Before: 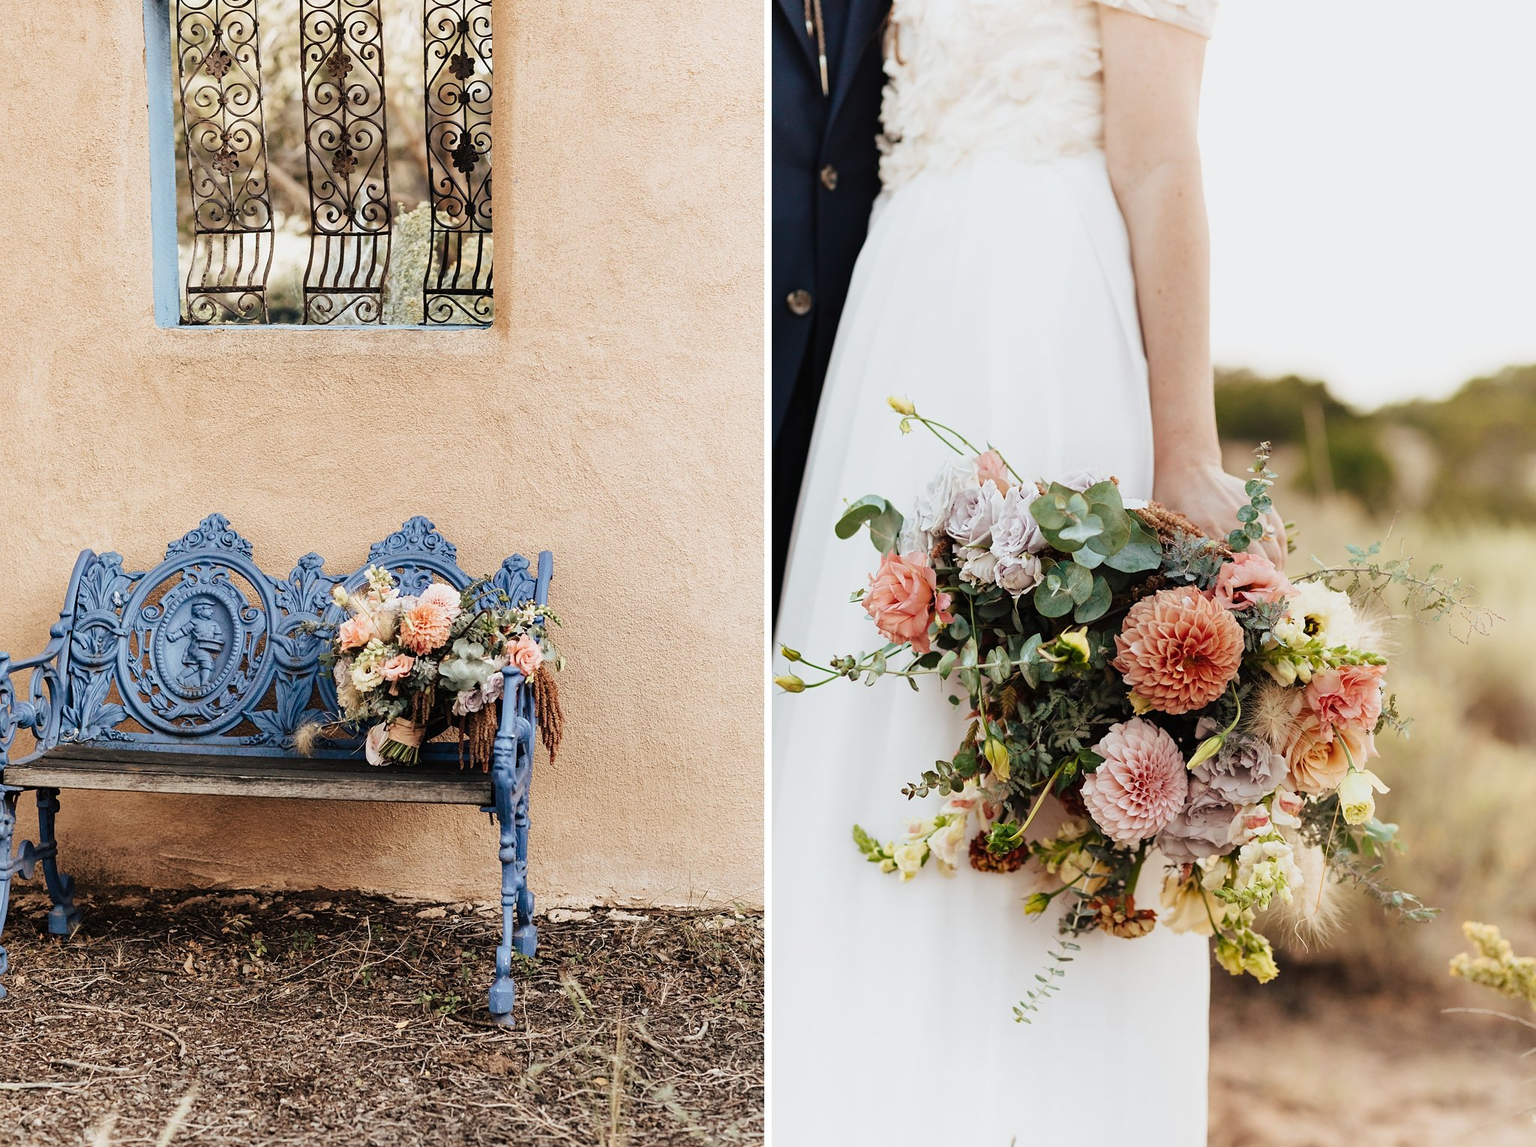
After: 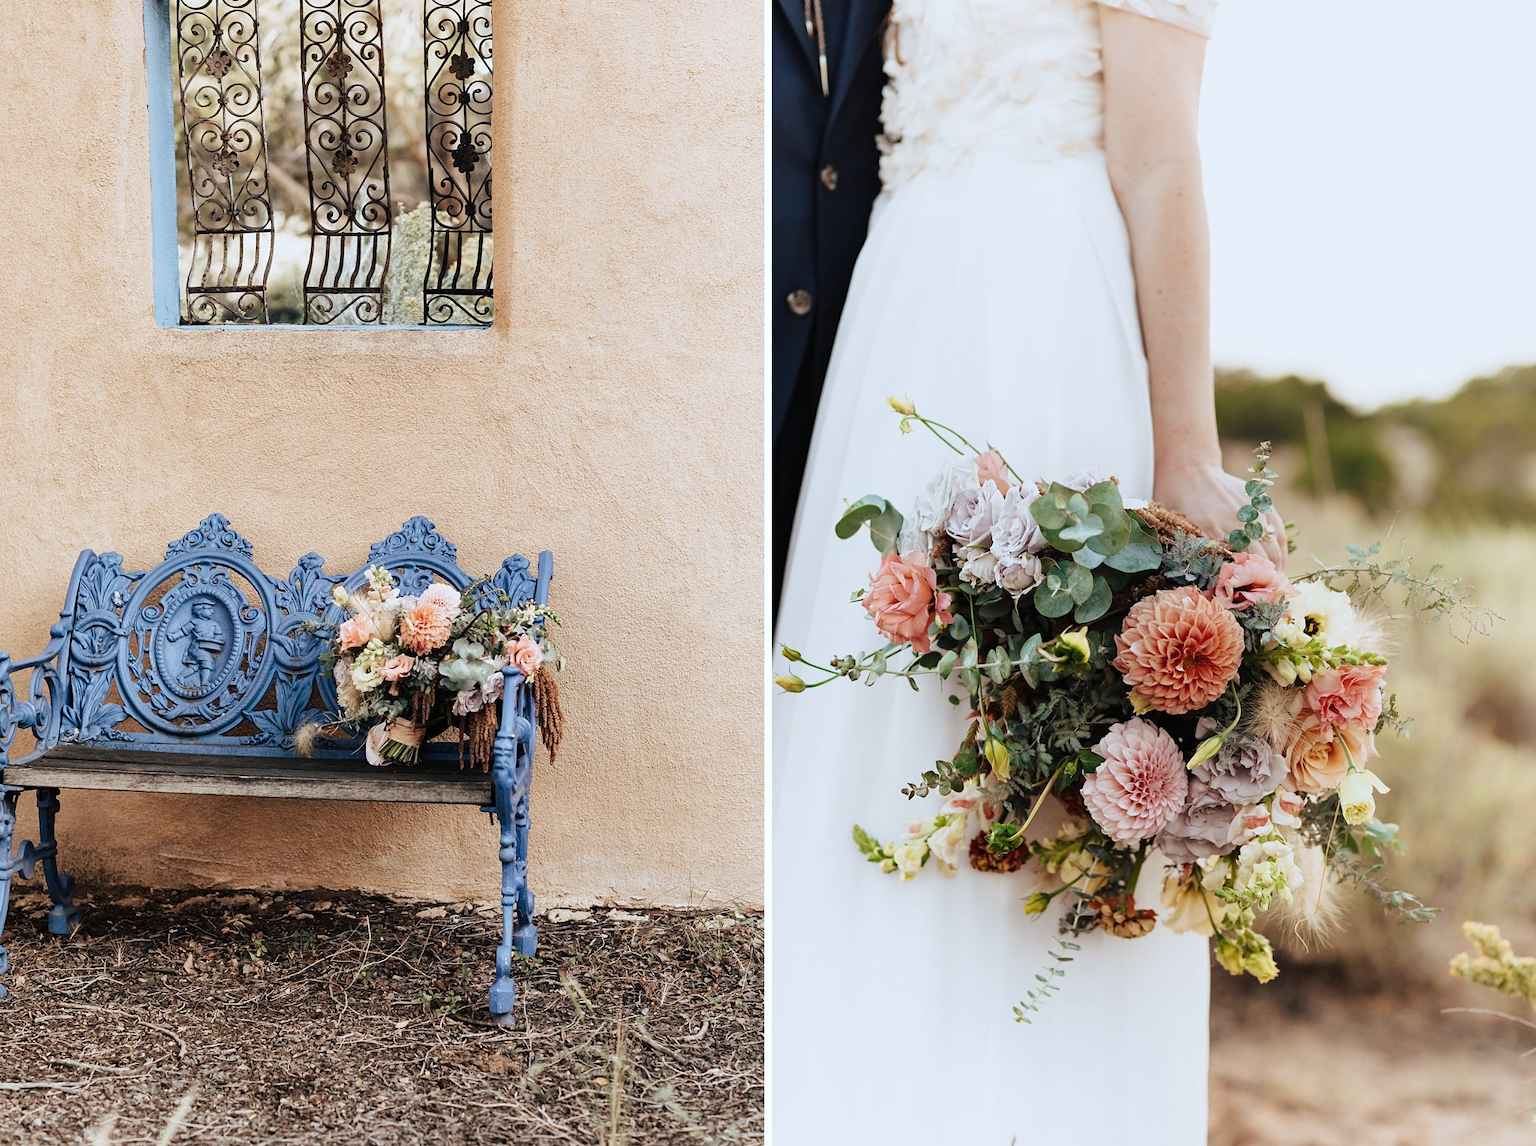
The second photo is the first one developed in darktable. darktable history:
color calibration: gray › normalize channels true, x 0.354, y 0.368, temperature 4686.8 K, gamut compression 0.003
